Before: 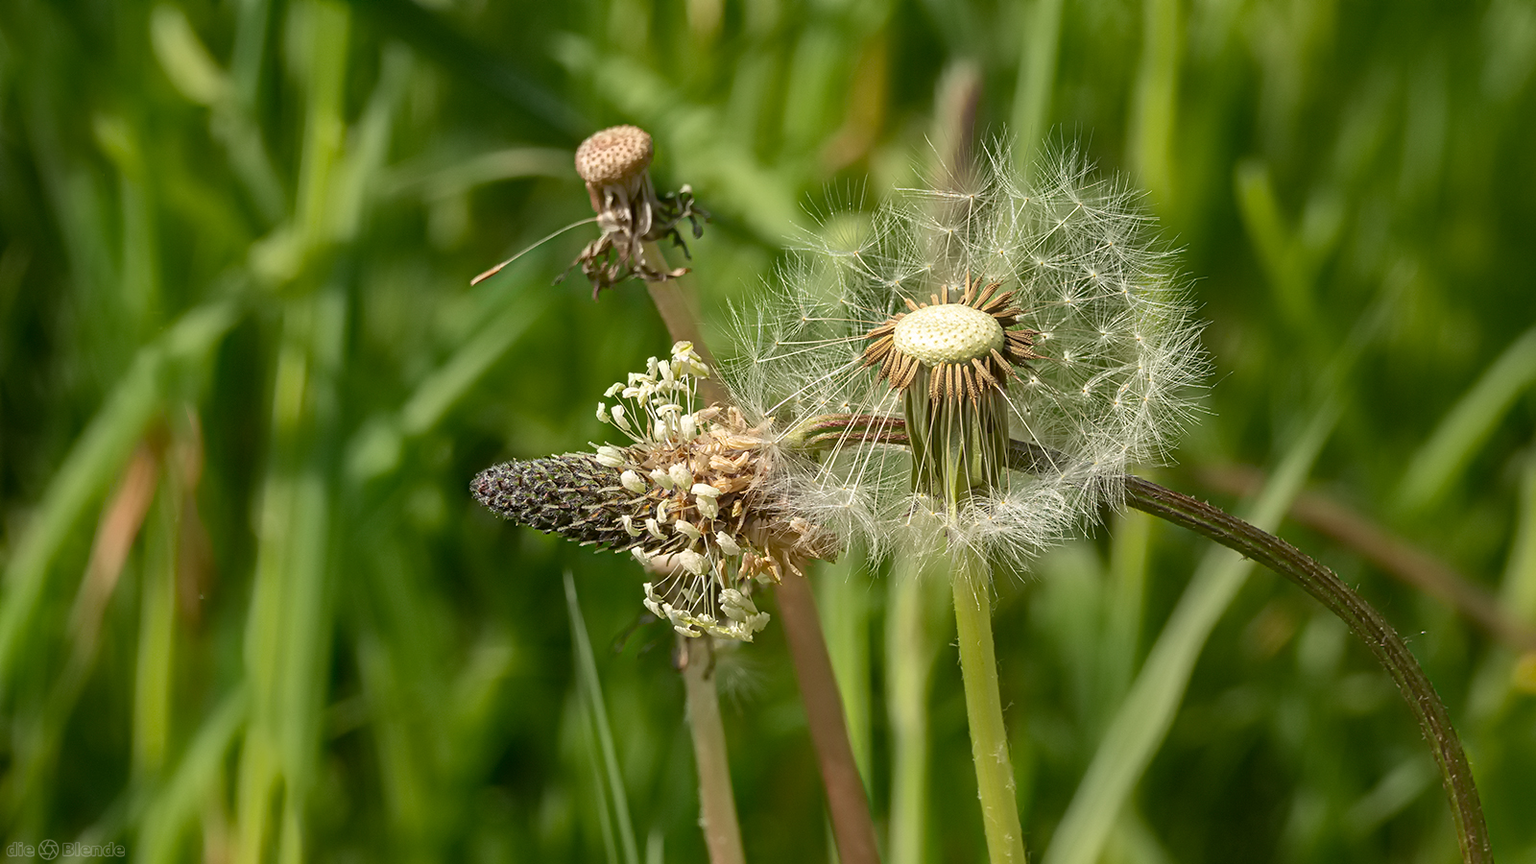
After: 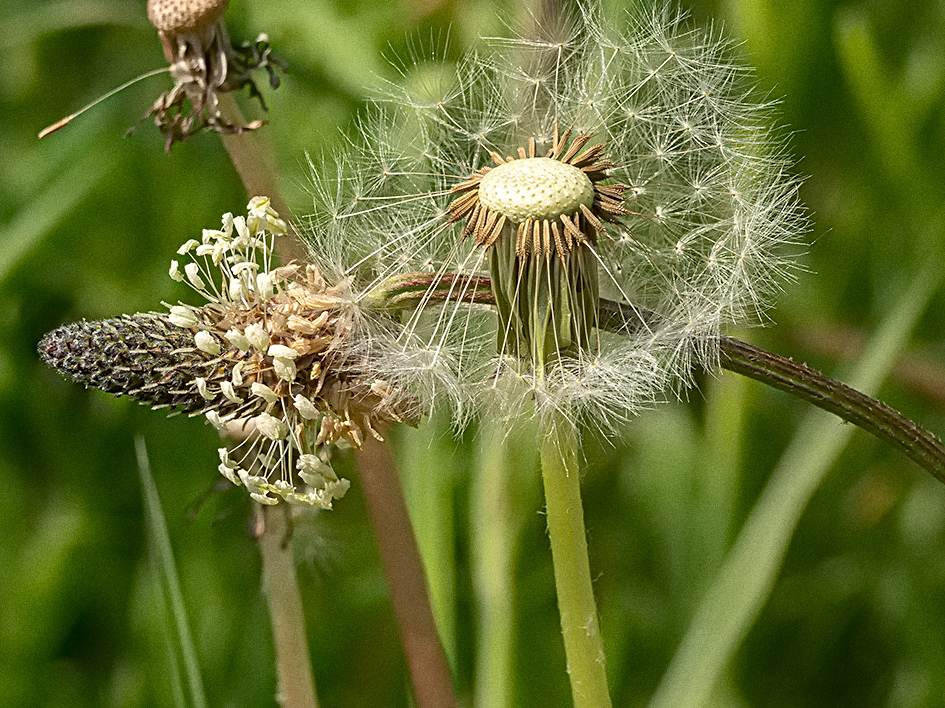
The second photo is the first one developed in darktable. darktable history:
crop and rotate: left 28.256%, top 17.734%, right 12.656%, bottom 3.573%
grain: coarseness 0.47 ISO
sharpen: radius 2.529, amount 0.323
